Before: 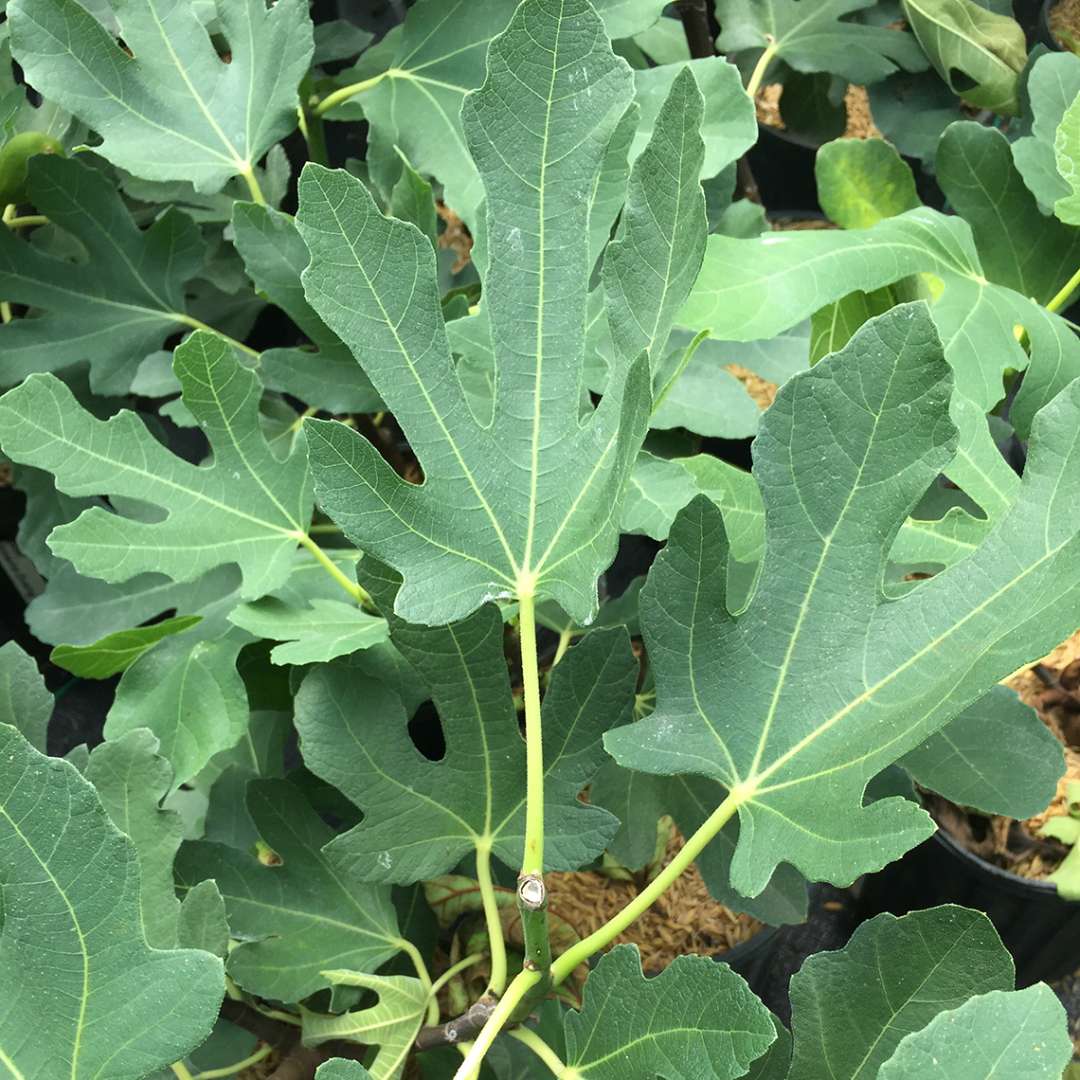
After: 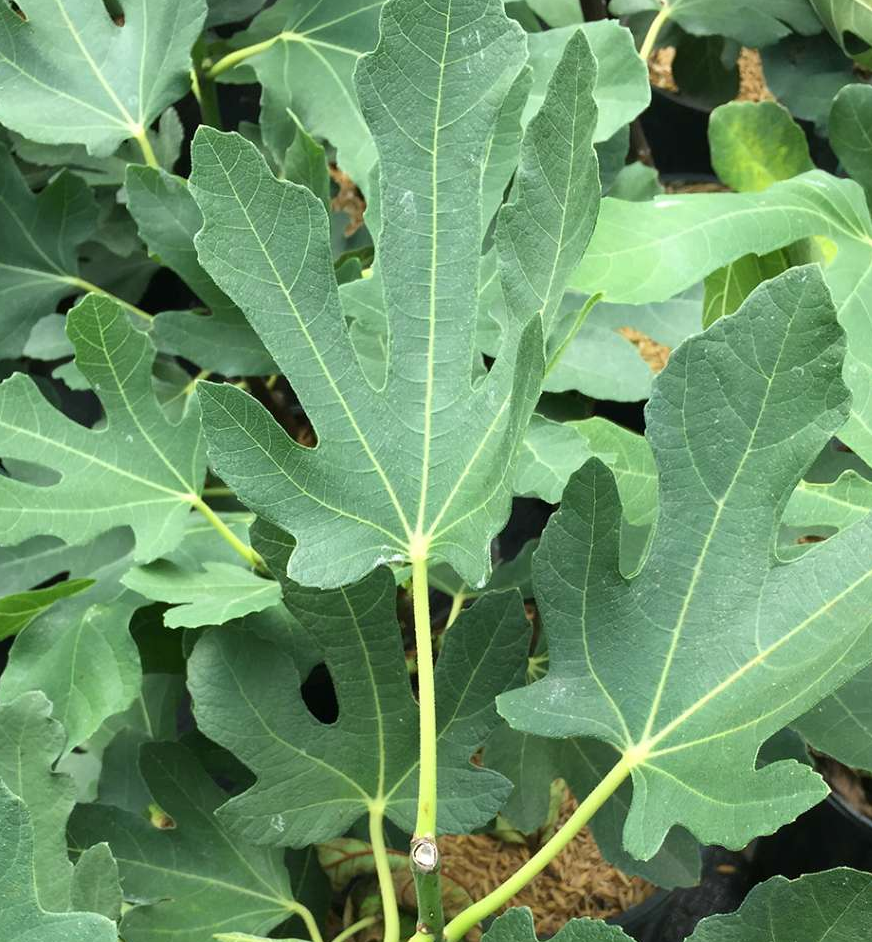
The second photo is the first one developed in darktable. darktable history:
crop: left 9.993%, top 3.489%, right 9.26%, bottom 9.255%
